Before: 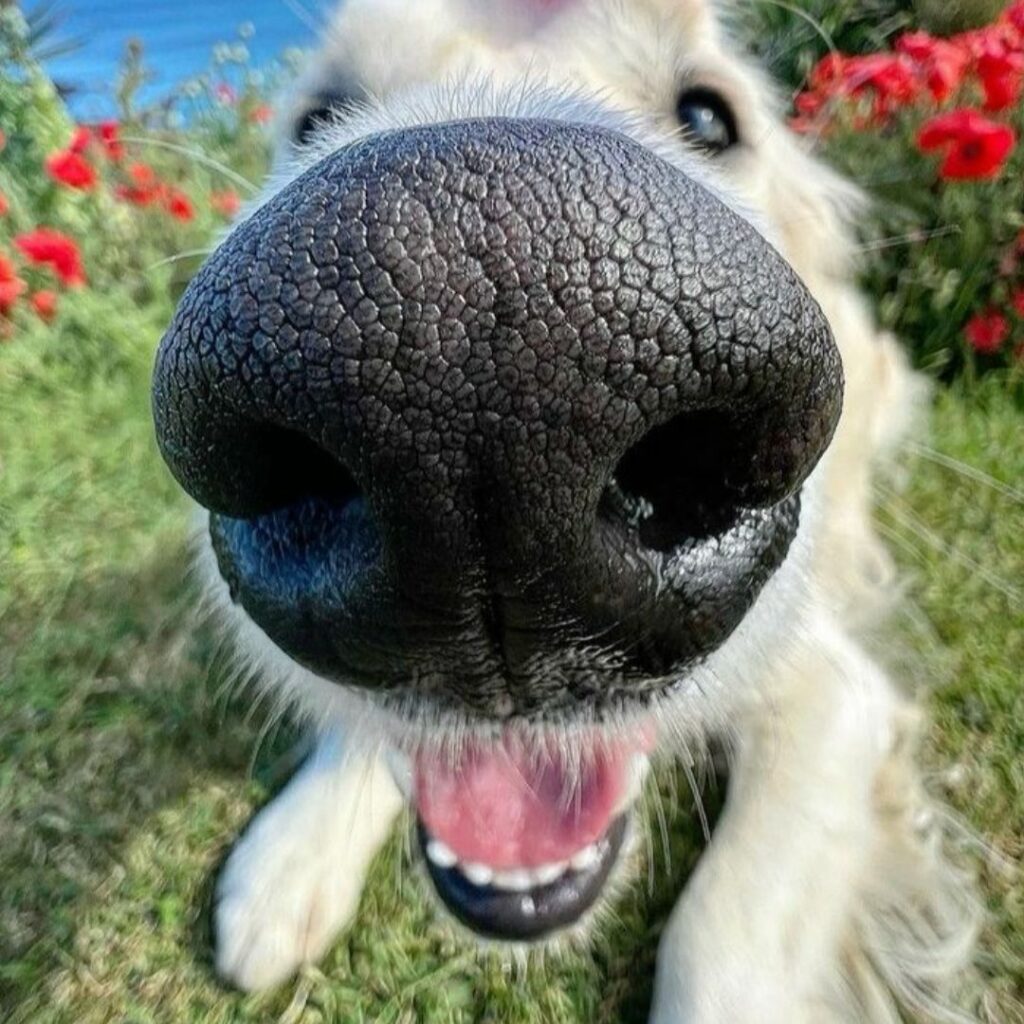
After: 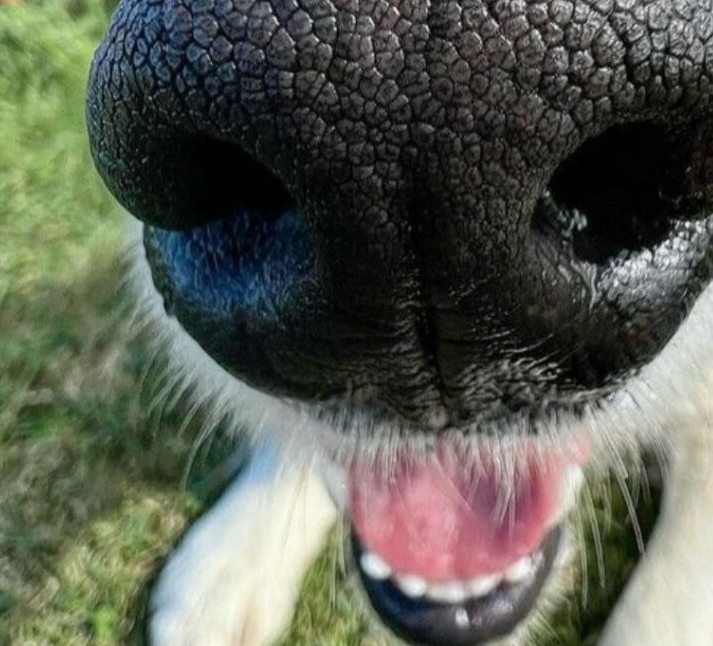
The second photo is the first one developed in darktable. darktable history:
crop: left 6.468%, top 28.129%, right 23.819%, bottom 8.704%
